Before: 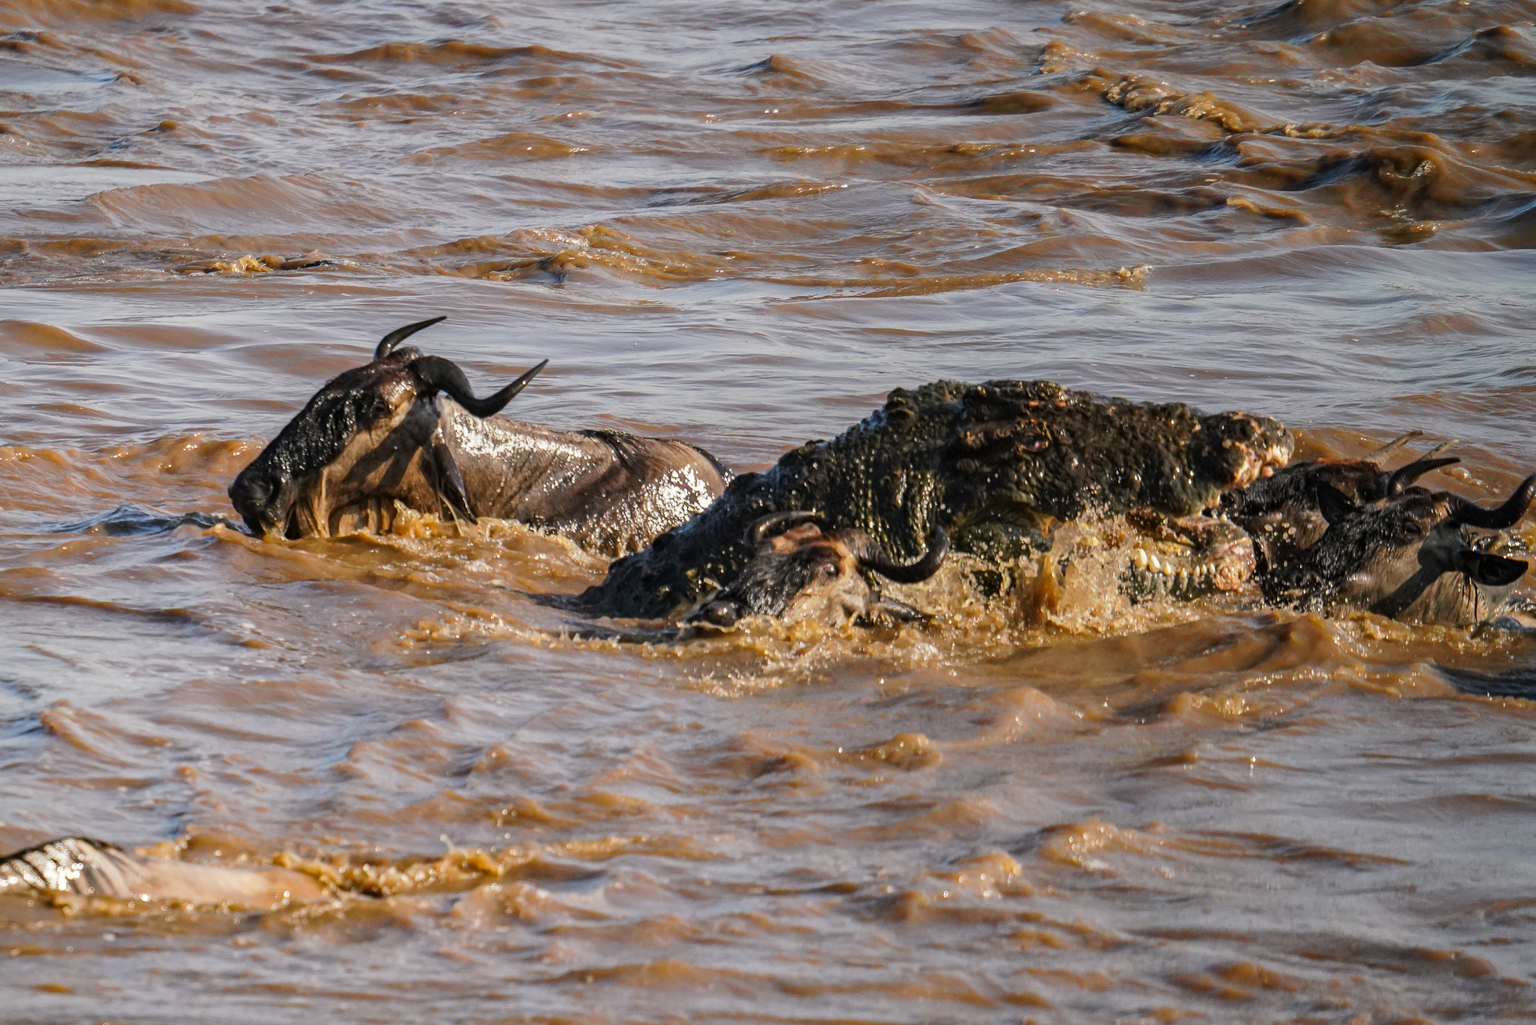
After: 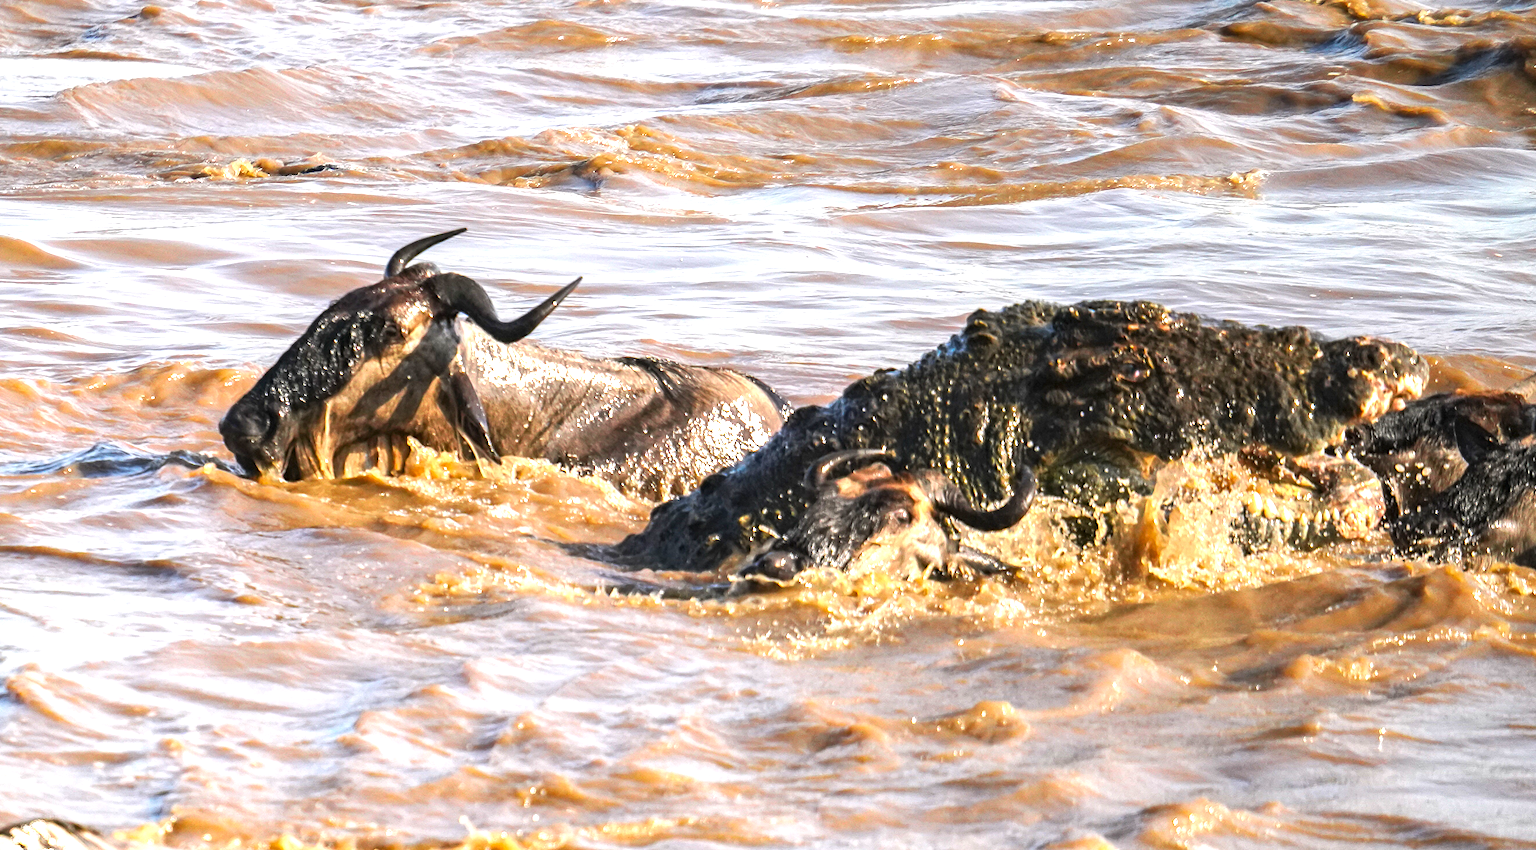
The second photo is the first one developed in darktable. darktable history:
crop and rotate: left 2.316%, top 11.255%, right 9.543%, bottom 15.551%
exposure: black level correction 0, exposure 1.335 EV, compensate highlight preservation false
